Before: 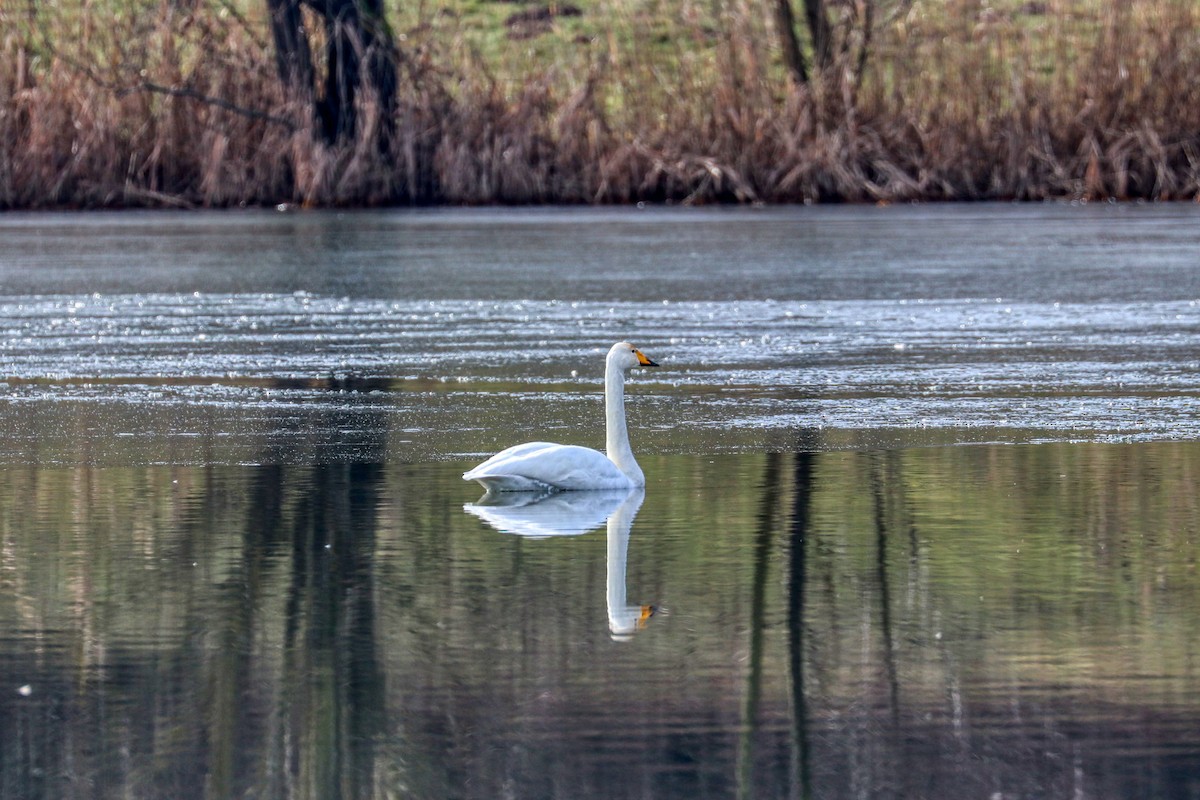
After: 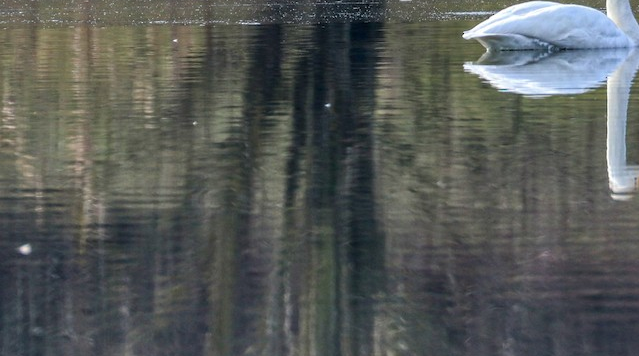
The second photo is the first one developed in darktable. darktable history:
crop and rotate: top 55.171%, right 46.703%, bottom 0.22%
shadows and highlights: shadows 25.69, highlights -23.68
